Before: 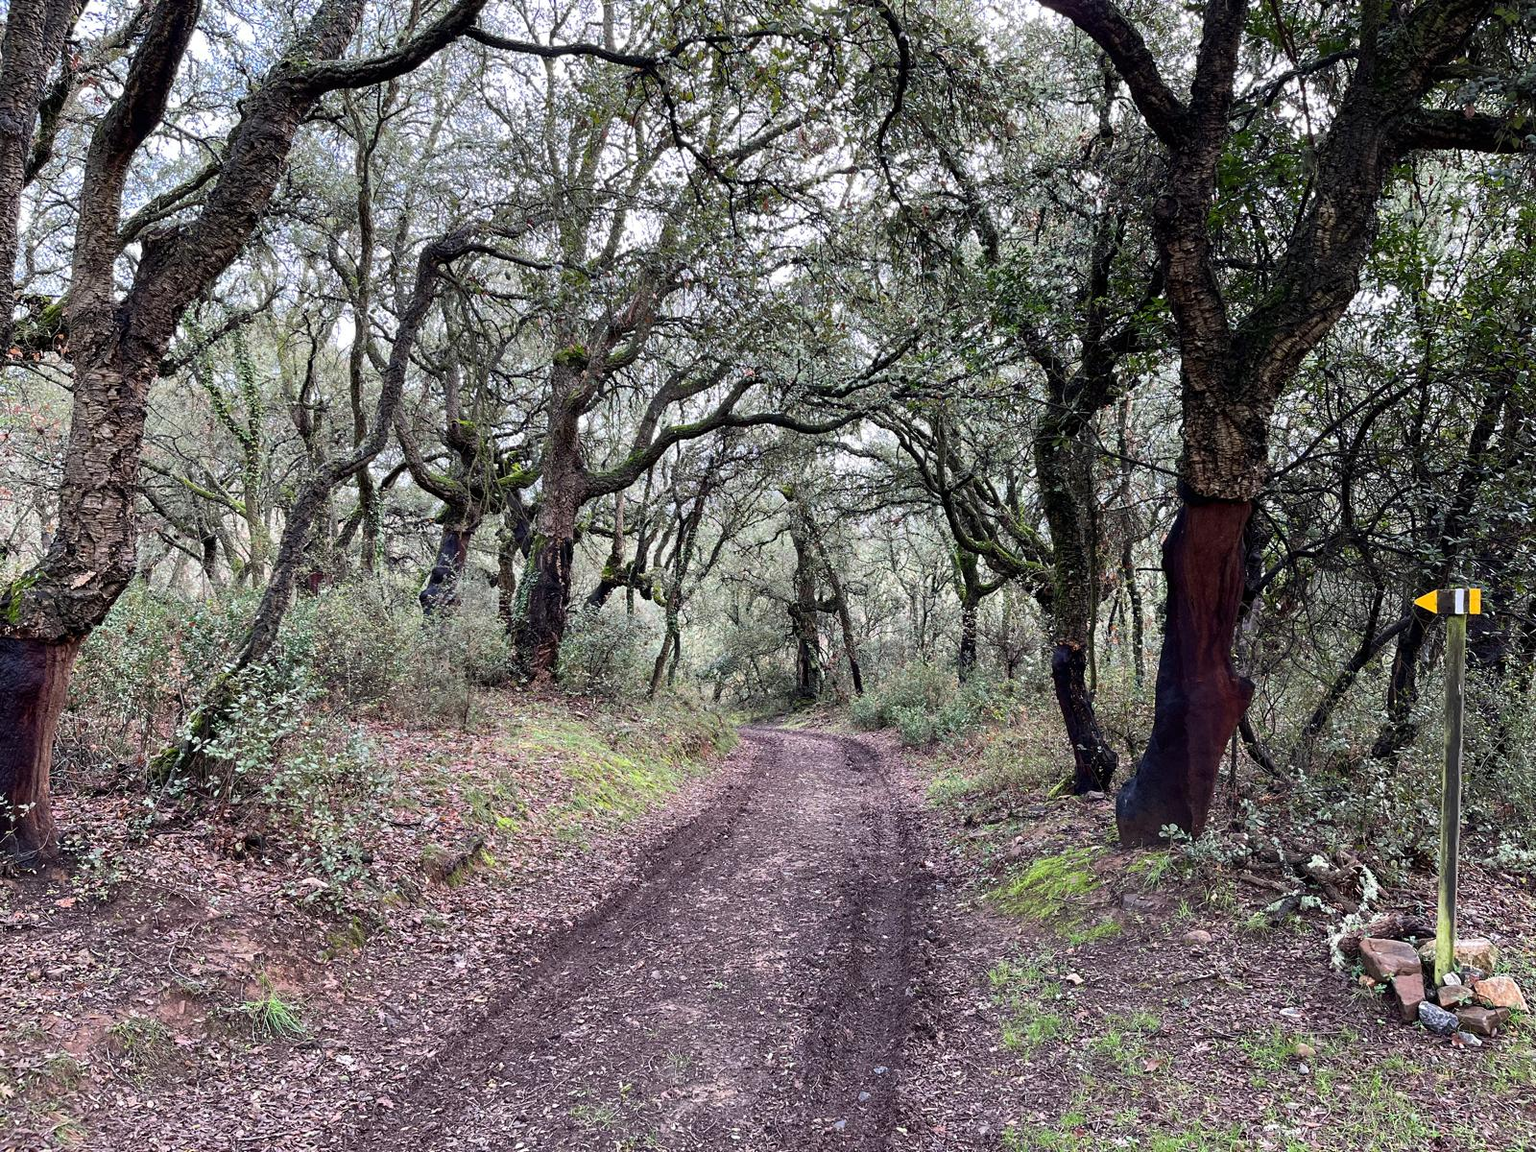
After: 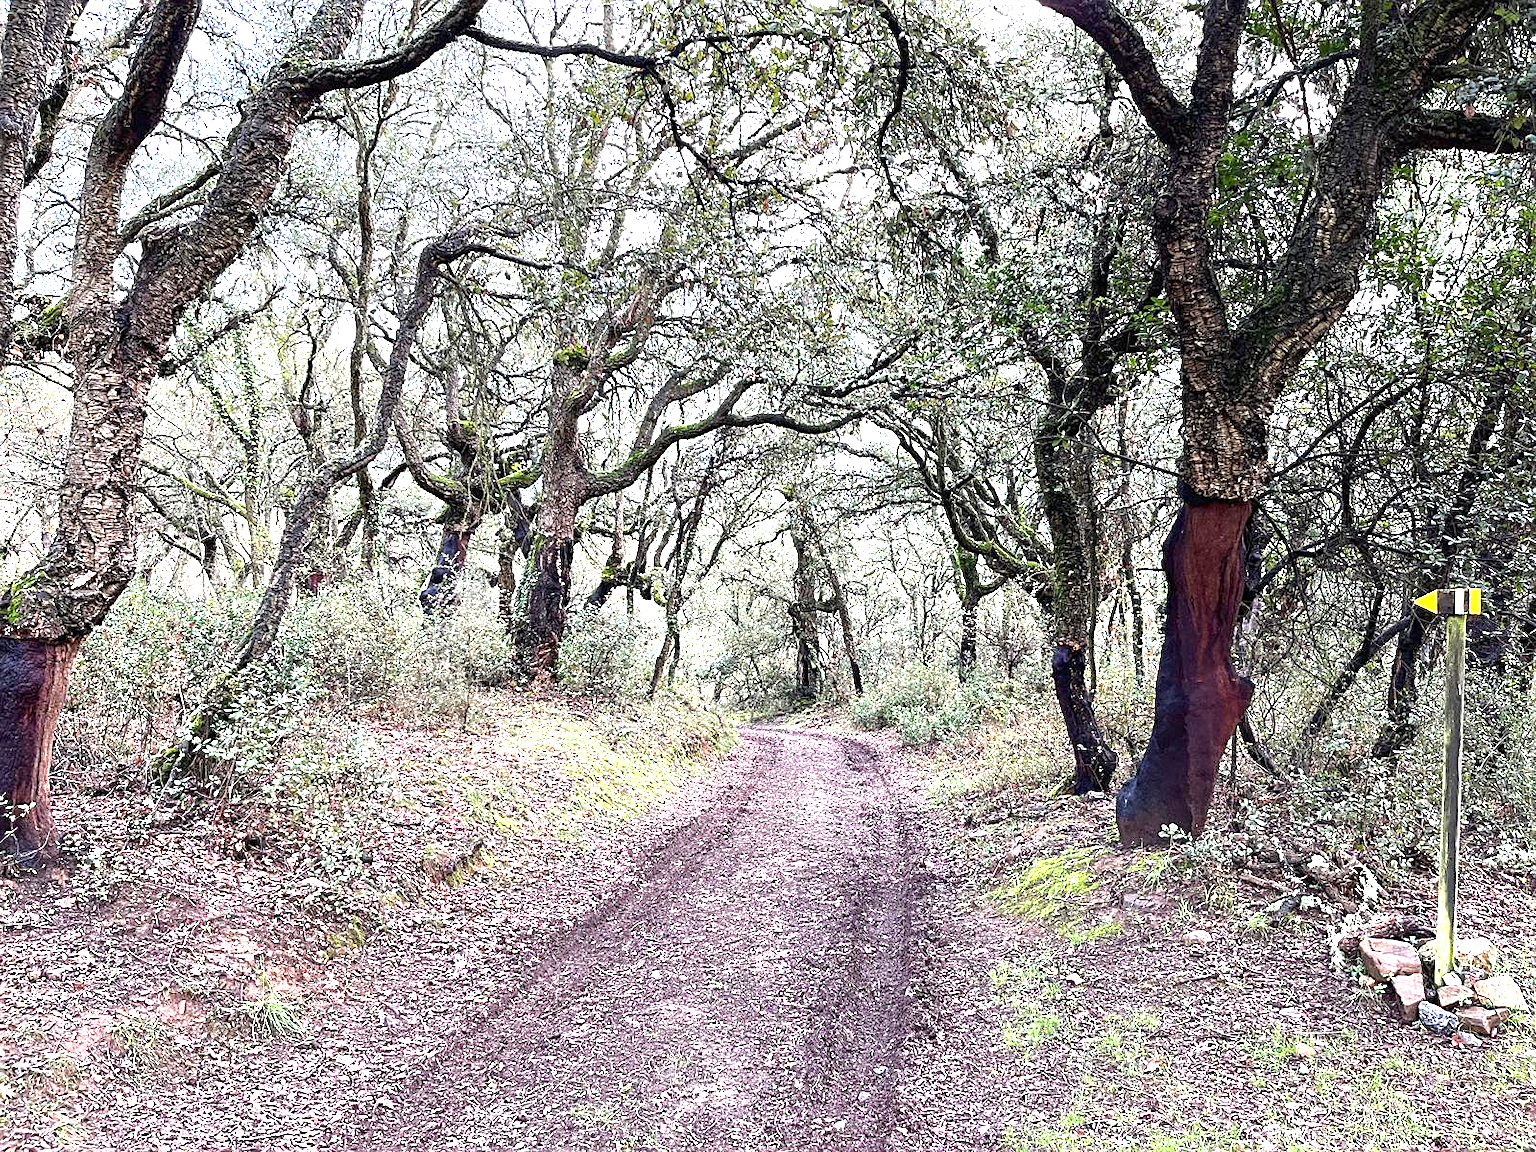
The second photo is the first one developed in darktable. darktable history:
exposure: black level correction 0, exposure 1.55 EV, compensate exposure bias true, compensate highlight preservation false
sharpen: on, module defaults
tone curve: preserve colors none
